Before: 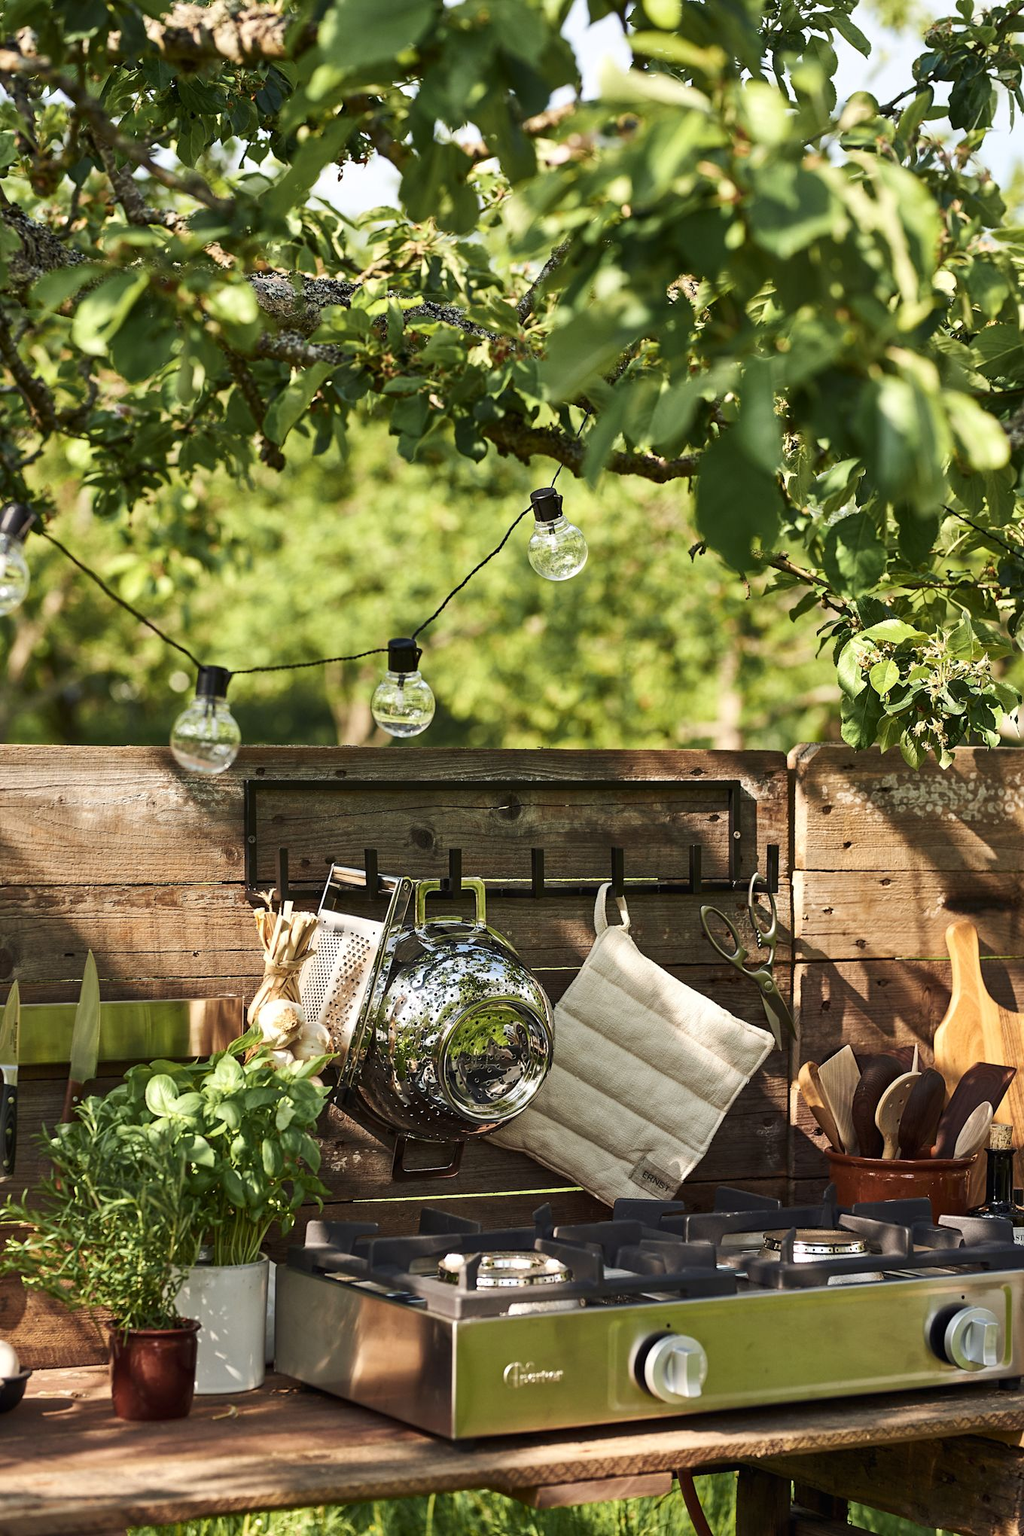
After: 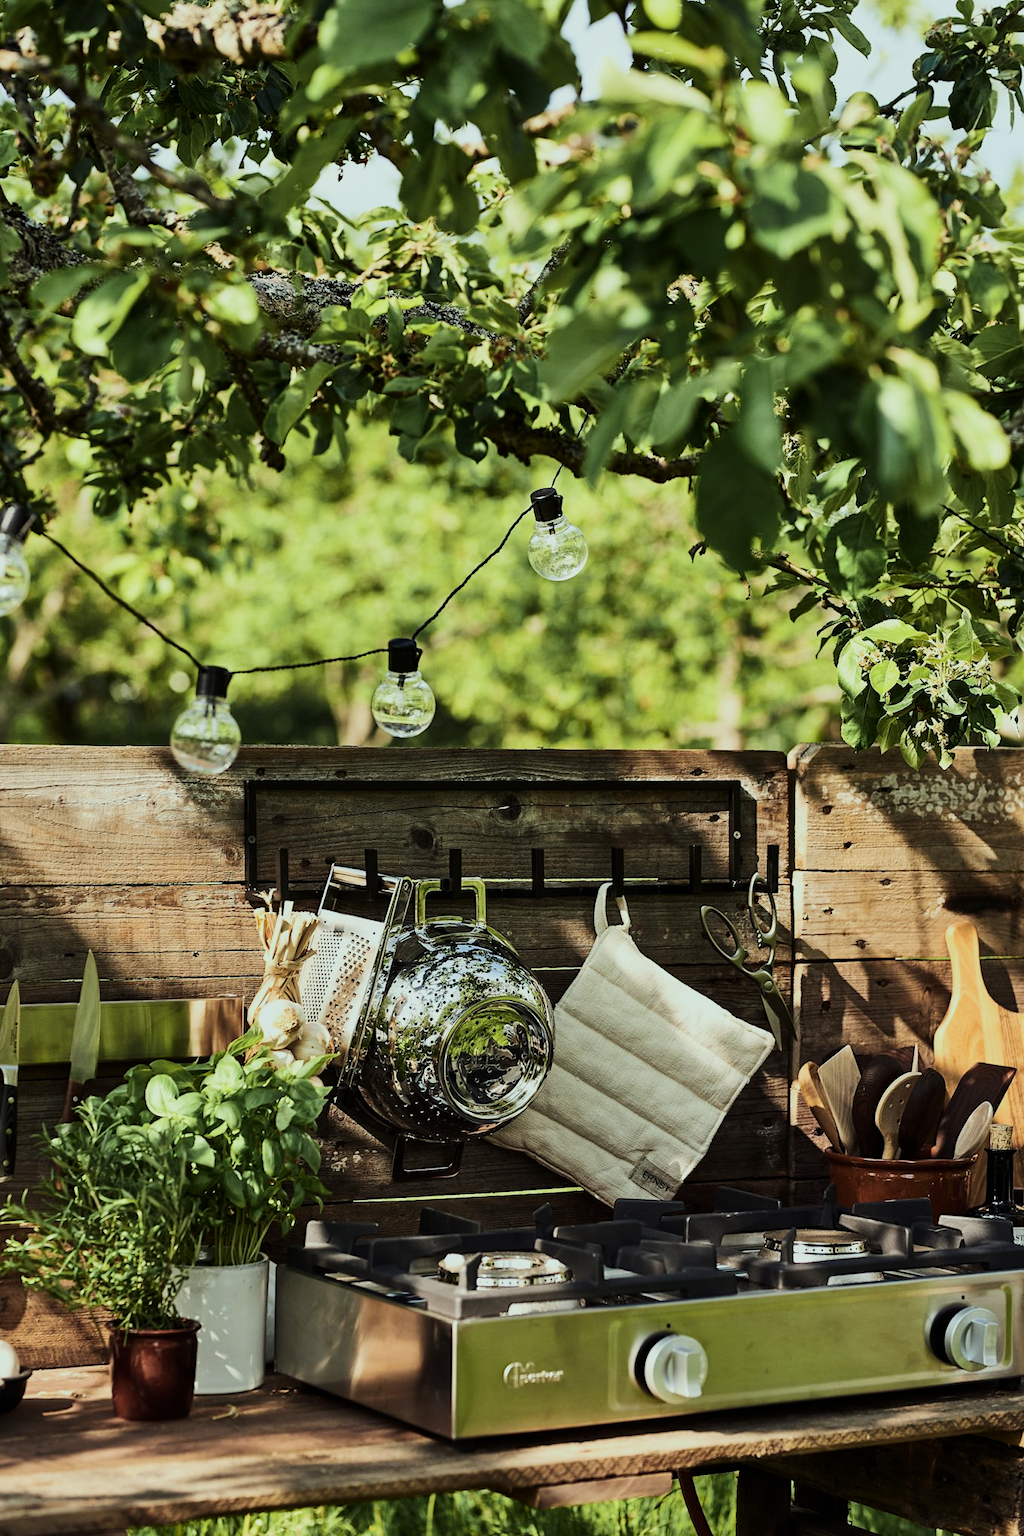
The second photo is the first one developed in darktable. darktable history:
filmic rgb: black relative exposure -7.5 EV, white relative exposure 5 EV, hardness 3.31, contrast 1.3, contrast in shadows safe
color correction: highlights a* -6.69, highlights b* 0.49
